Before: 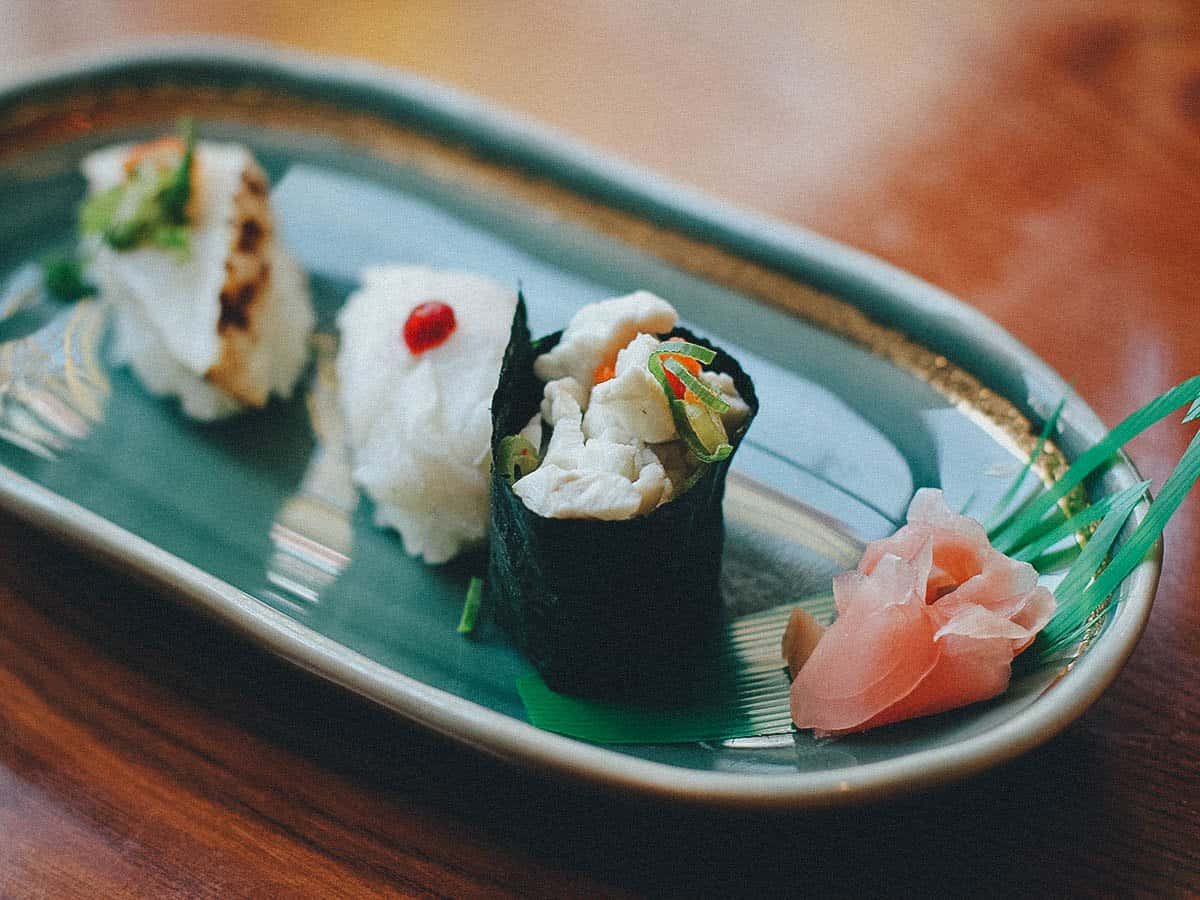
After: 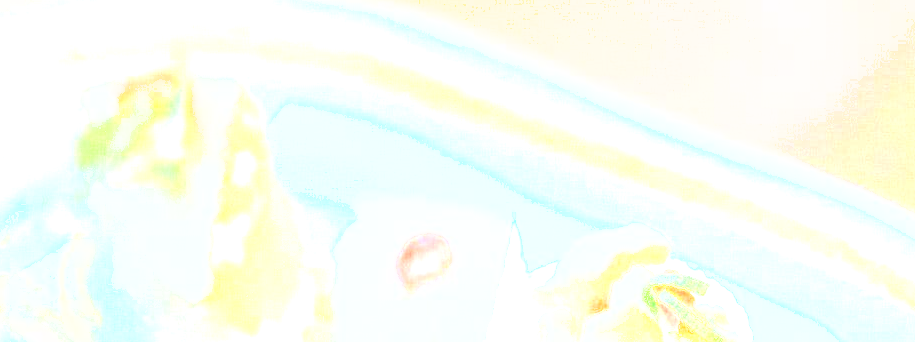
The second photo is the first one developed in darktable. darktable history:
shadows and highlights: on, module defaults
crop: left 0.579%, top 7.627%, right 23.167%, bottom 54.275%
exposure: black level correction -0.023, exposure 1.397 EV, compensate highlight preservation false
bloom: size 70%, threshold 25%, strength 70%
